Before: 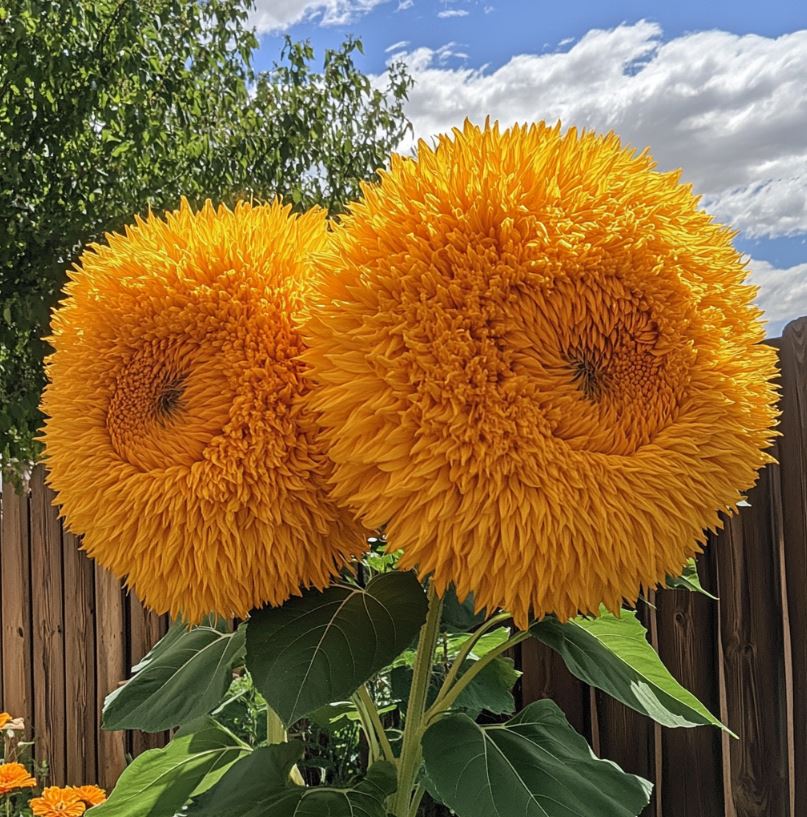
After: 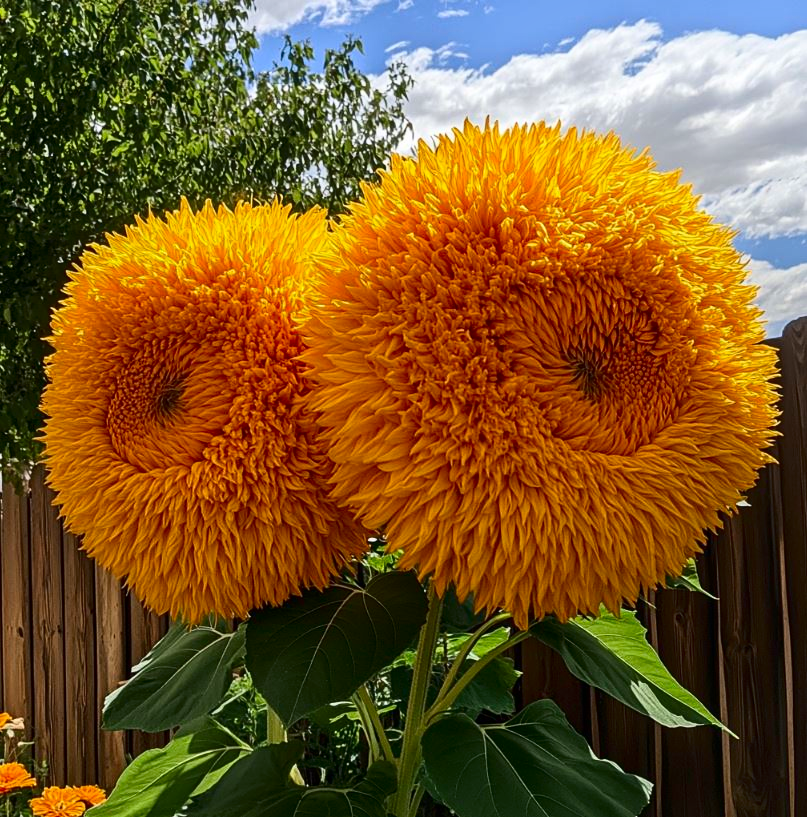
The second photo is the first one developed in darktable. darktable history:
shadows and highlights: shadows -24.08, highlights 51.26, soften with gaussian
contrast brightness saturation: contrast 0.188, brightness -0.101, saturation 0.214
